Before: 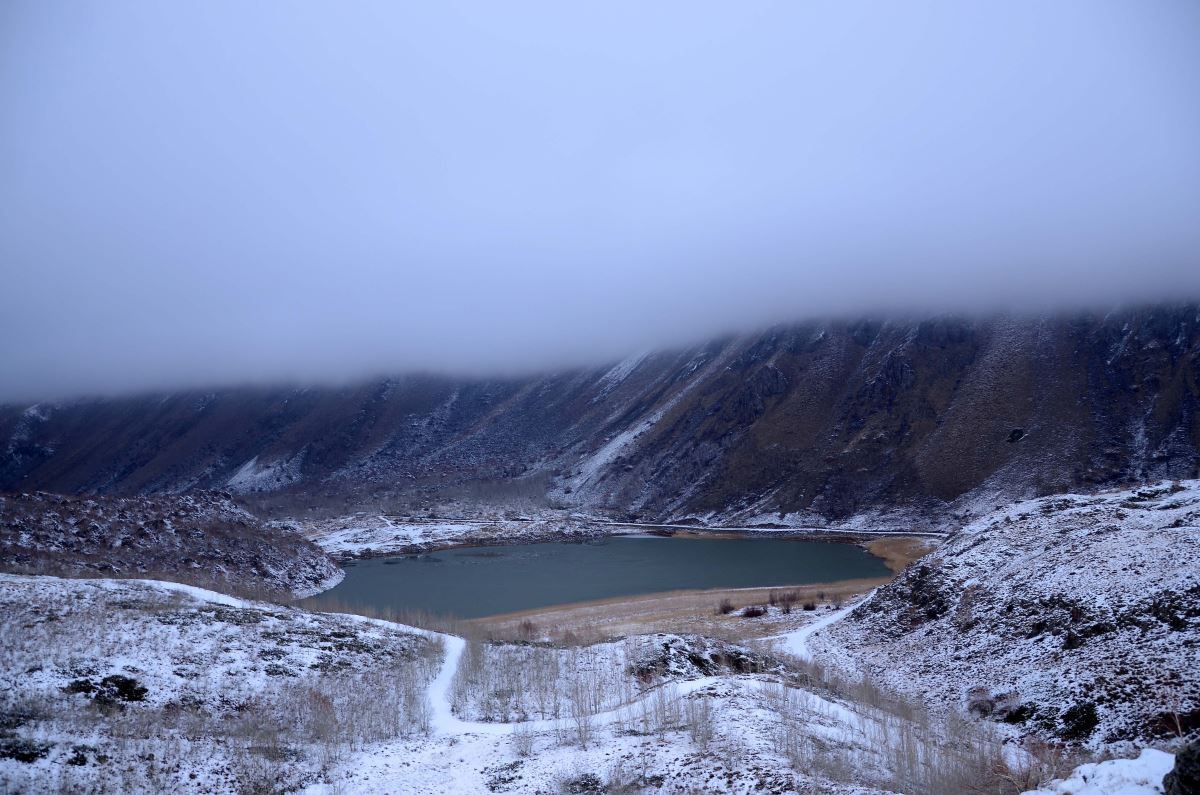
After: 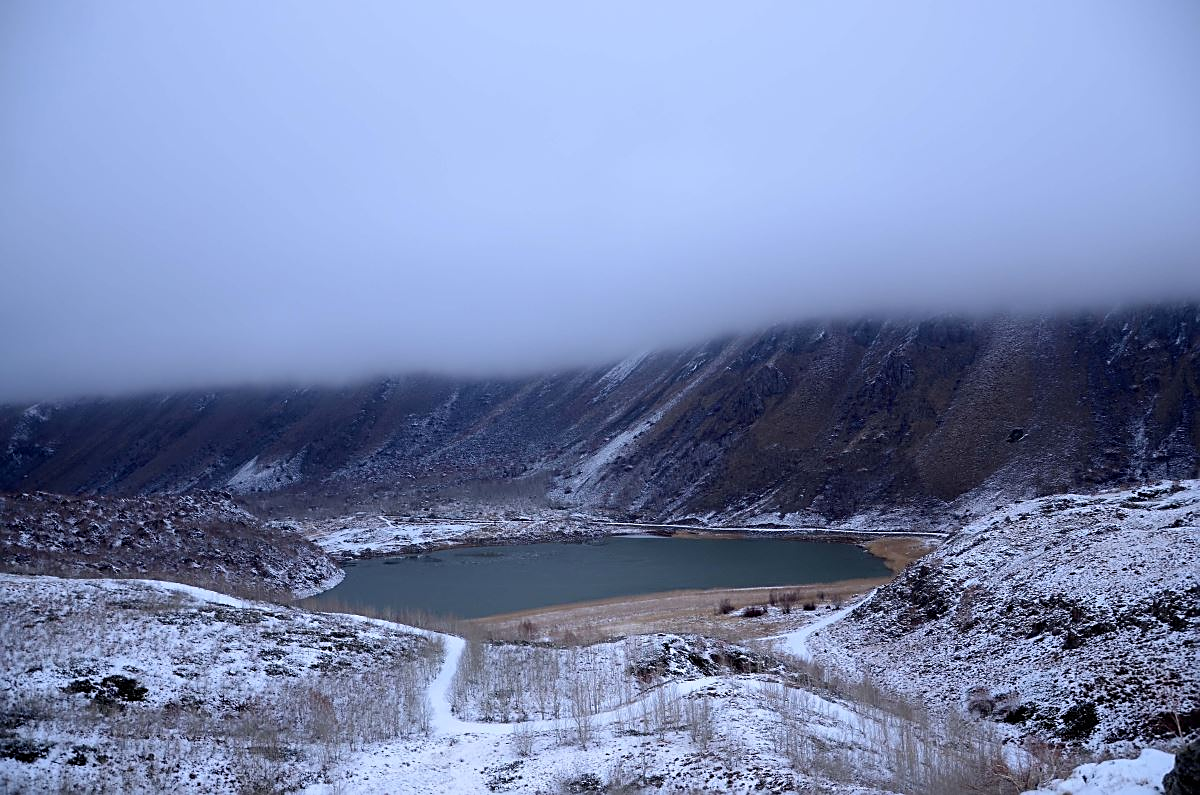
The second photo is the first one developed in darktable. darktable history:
sharpen: on, module defaults
color balance rgb: perceptual saturation grading › global saturation 3.153%
